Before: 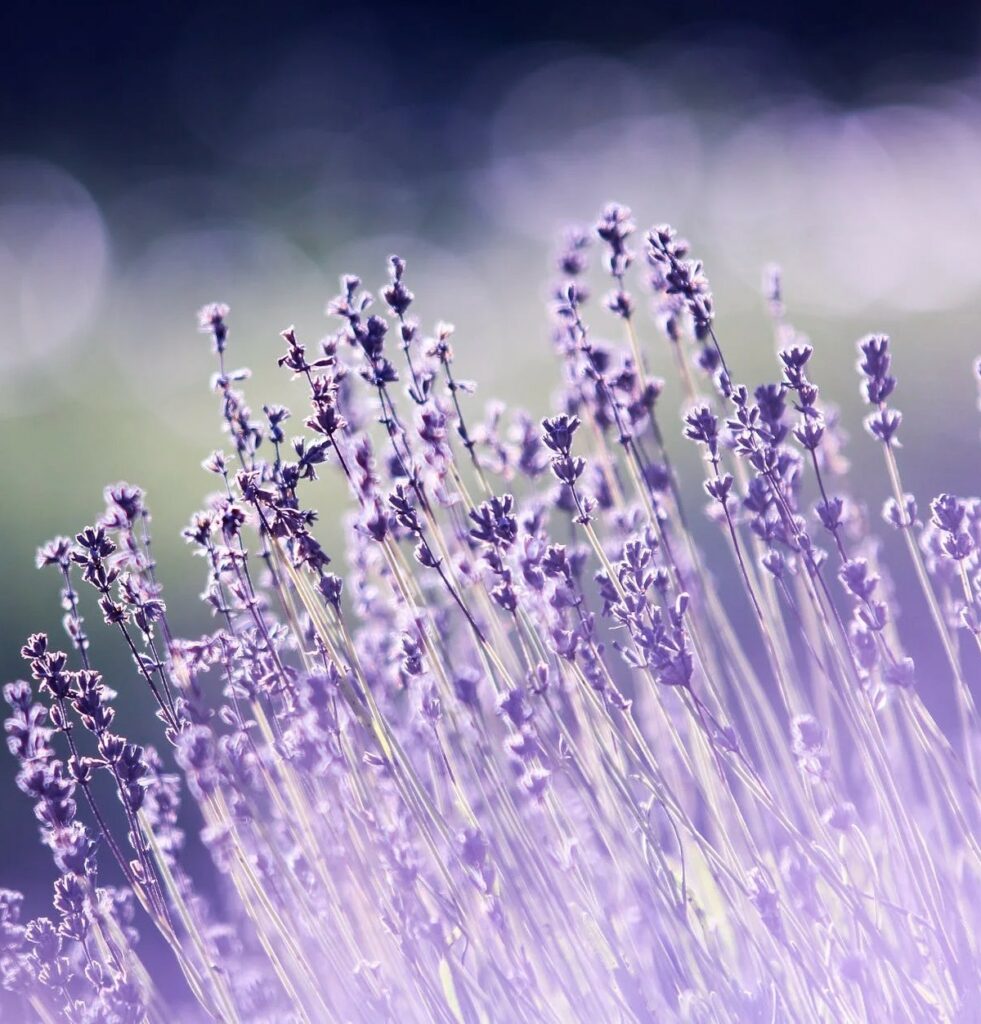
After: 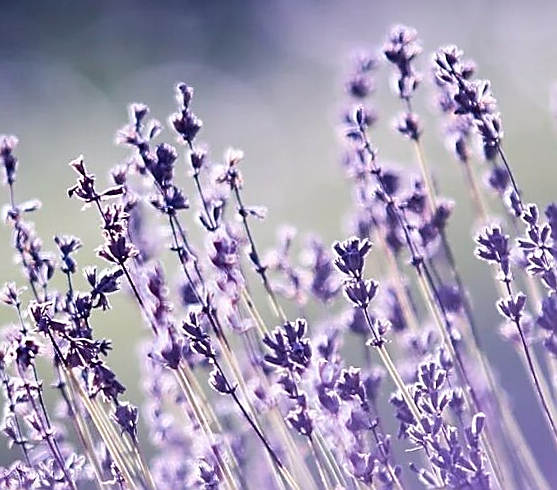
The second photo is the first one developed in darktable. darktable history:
sharpen: radius 1.4, amount 1.25, threshold 0.7
rotate and perspective: rotation -1.42°, crop left 0.016, crop right 0.984, crop top 0.035, crop bottom 0.965
crop: left 20.932%, top 15.471%, right 21.848%, bottom 34.081%
